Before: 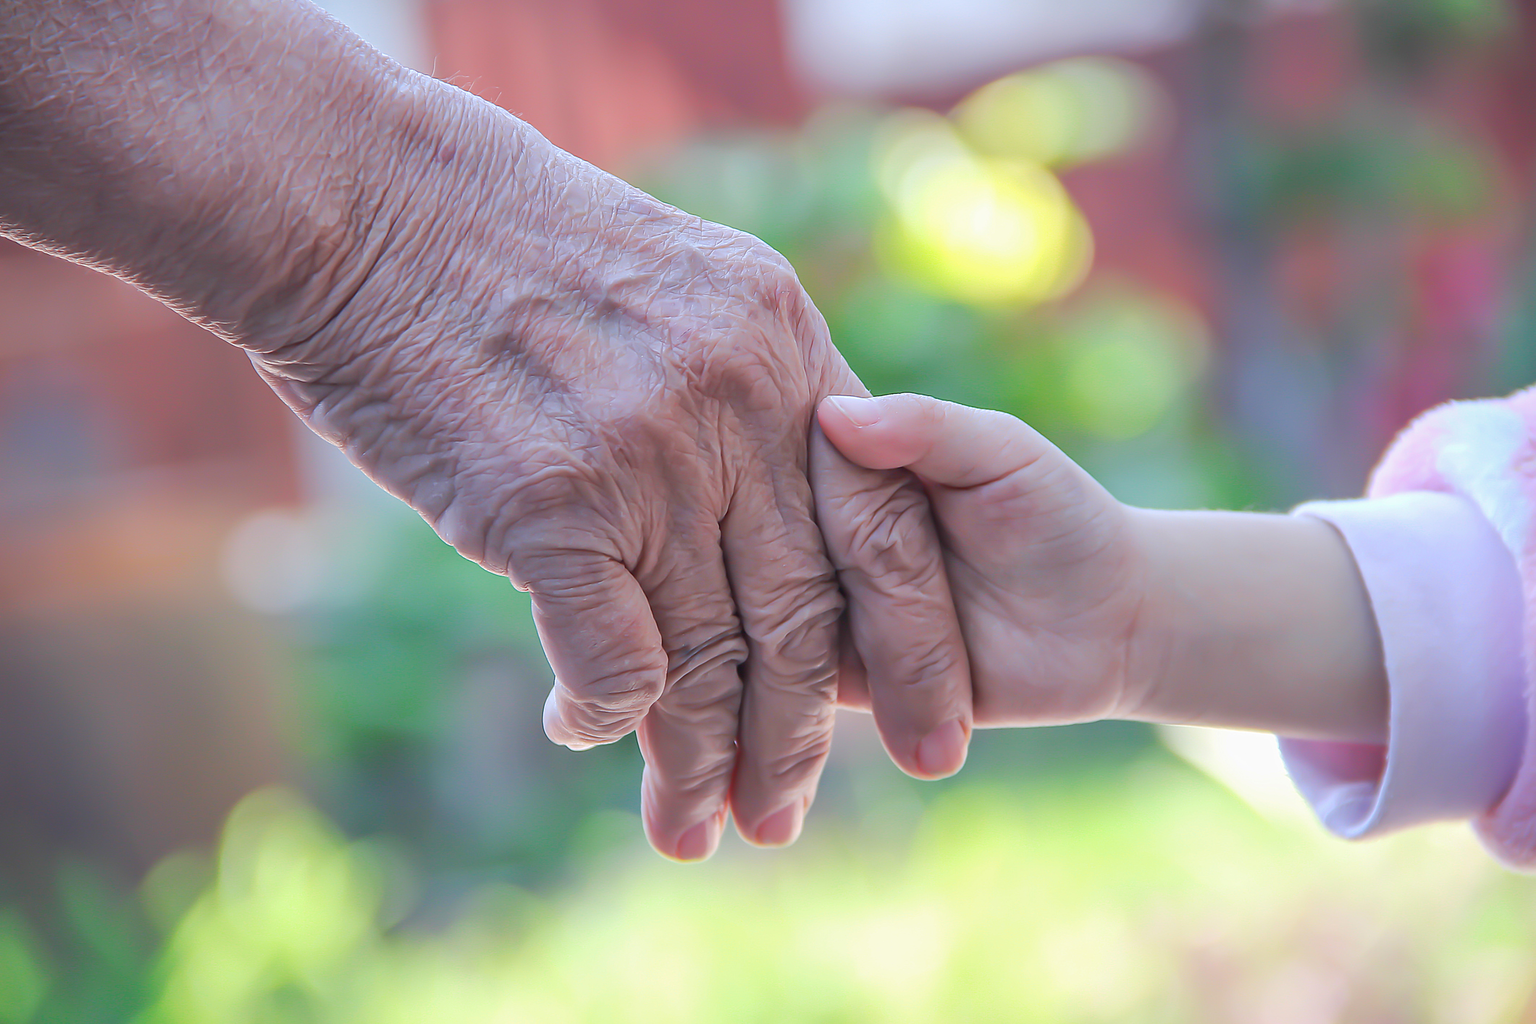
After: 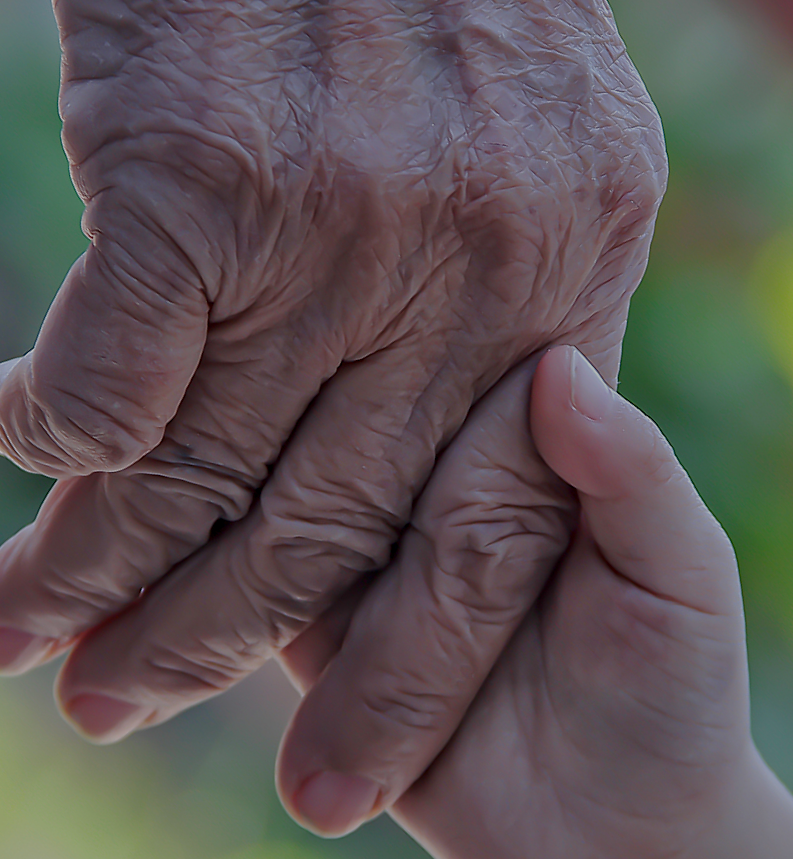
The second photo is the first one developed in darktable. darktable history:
crop and rotate: angle -45.56°, top 16.782%, right 1.006%, bottom 11.758%
contrast equalizer: y [[0.51, 0.537, 0.559, 0.574, 0.599, 0.618], [0.5 ×6], [0.5 ×6], [0 ×6], [0 ×6]]
exposure: exposure -1.456 EV, compensate highlight preservation false
